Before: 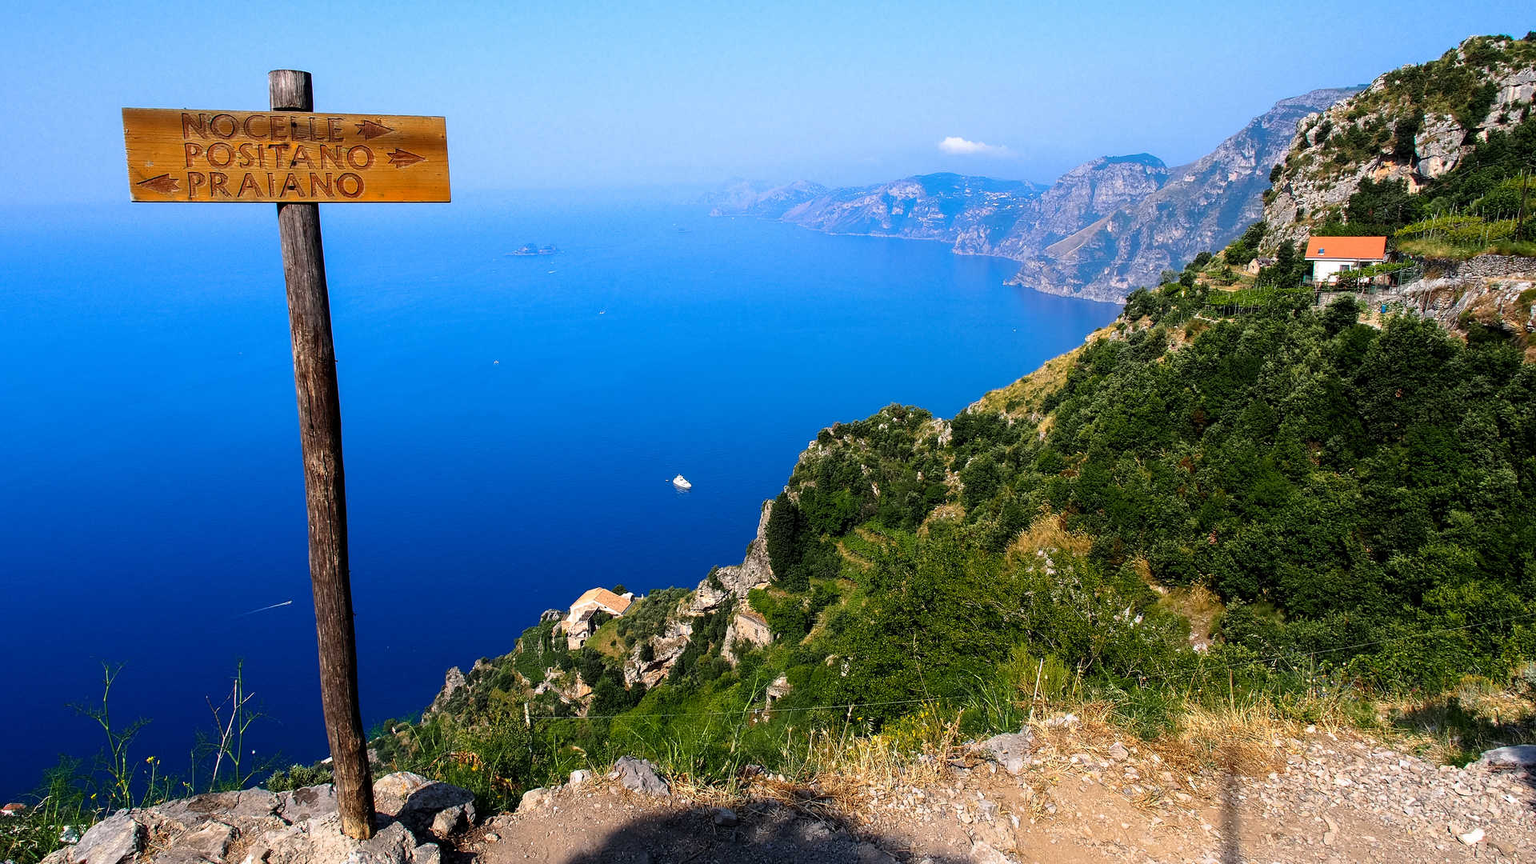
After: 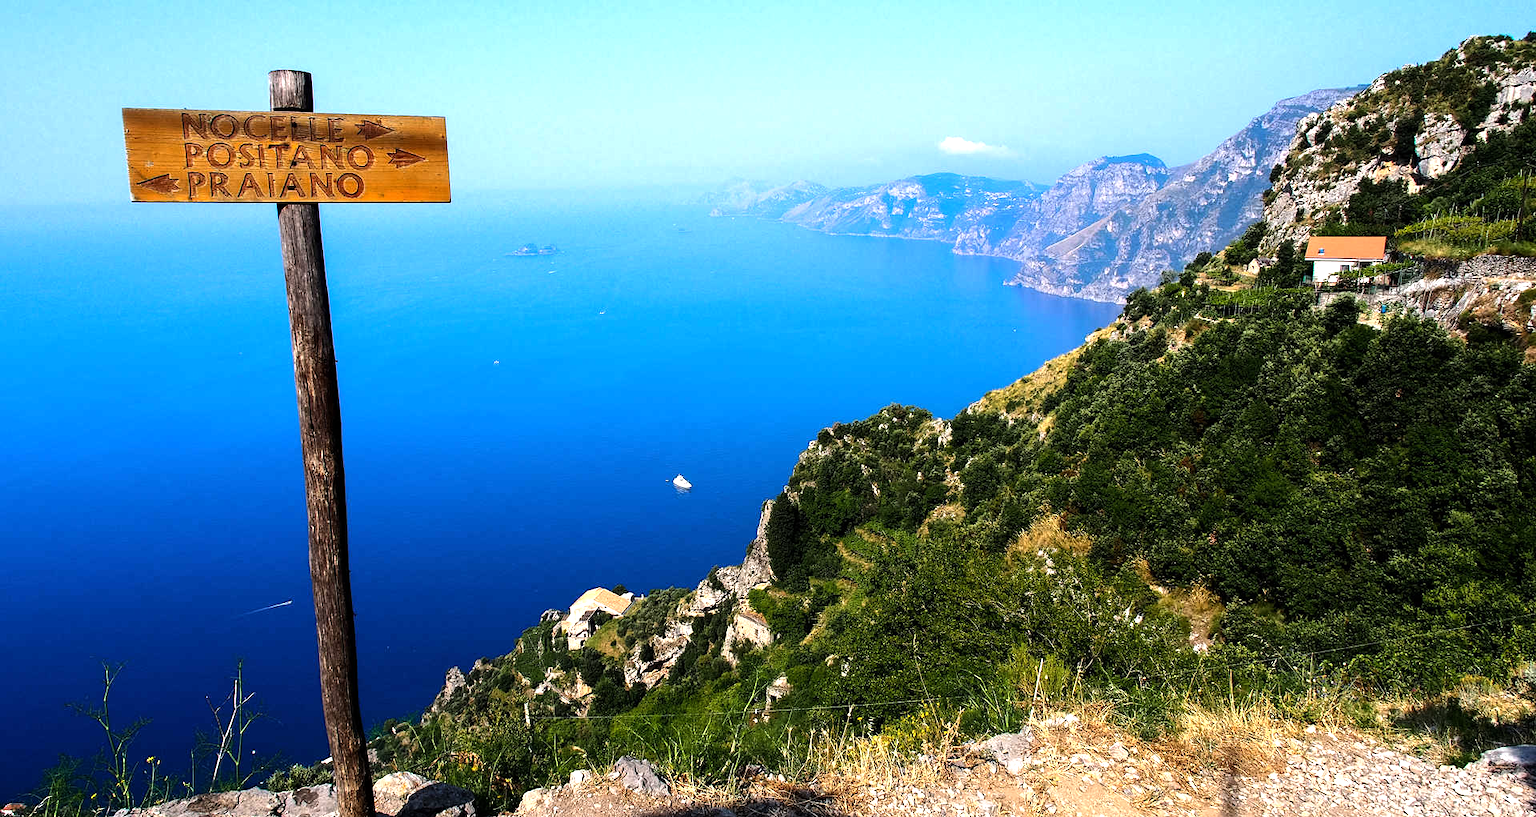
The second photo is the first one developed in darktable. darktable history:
tone equalizer: -8 EV -0.769 EV, -7 EV -0.721 EV, -6 EV -0.64 EV, -5 EV -0.383 EV, -3 EV 0.386 EV, -2 EV 0.6 EV, -1 EV 0.699 EV, +0 EV 0.747 EV, edges refinement/feathering 500, mask exposure compensation -1.57 EV, preserve details no
crop and rotate: top 0.002%, bottom 5.29%
